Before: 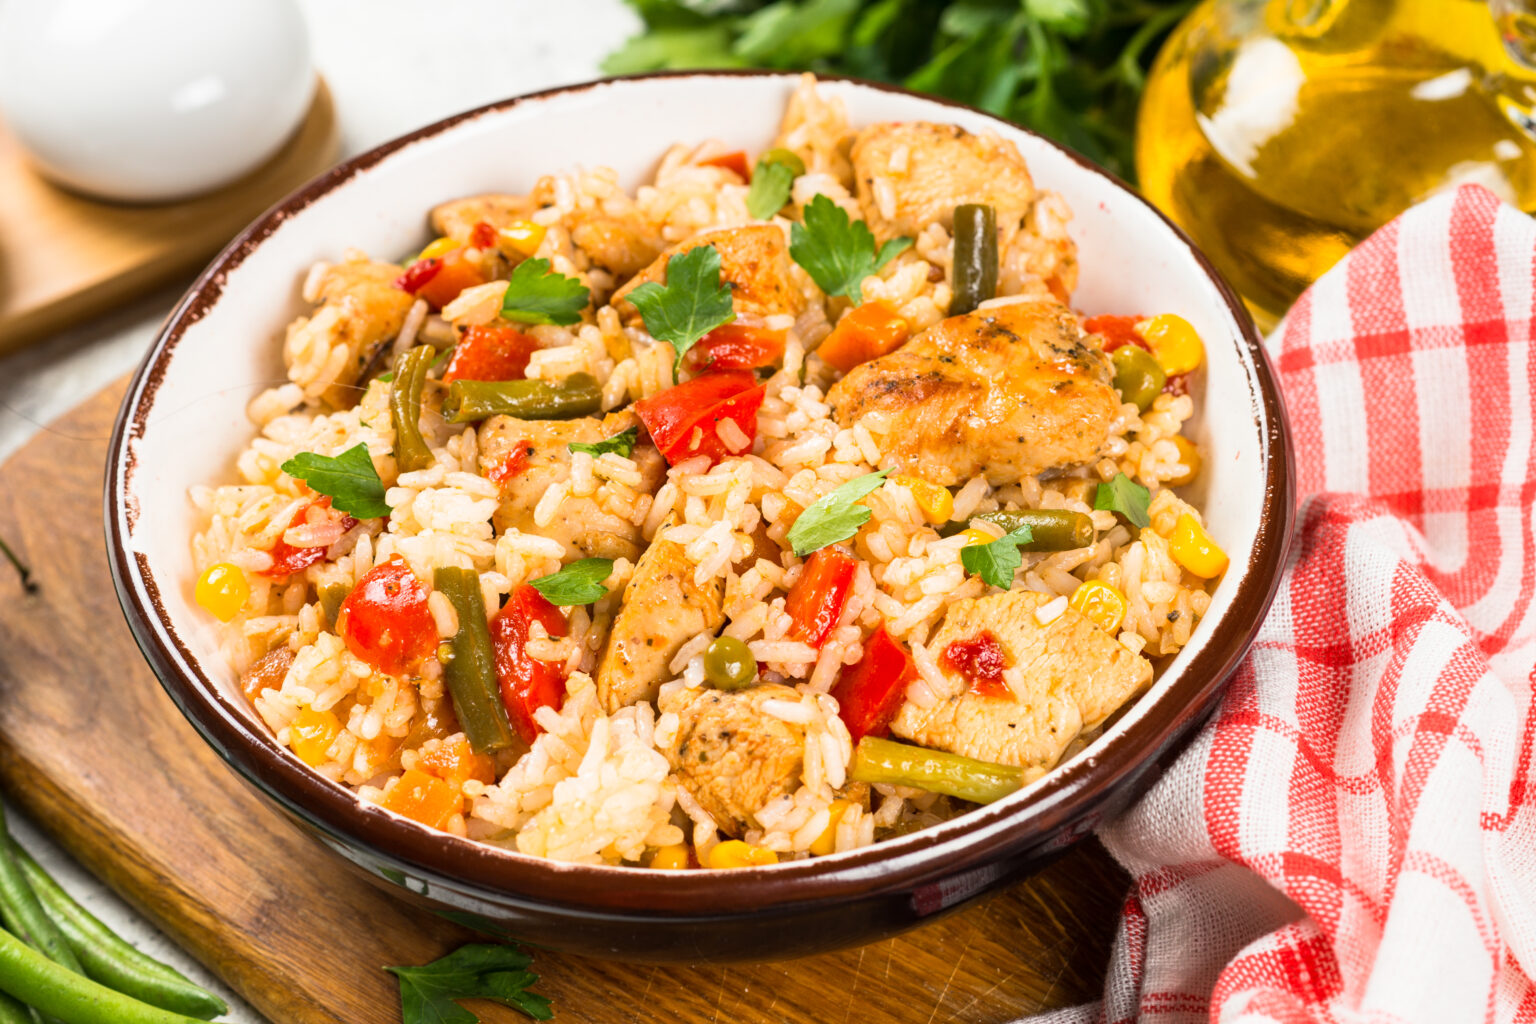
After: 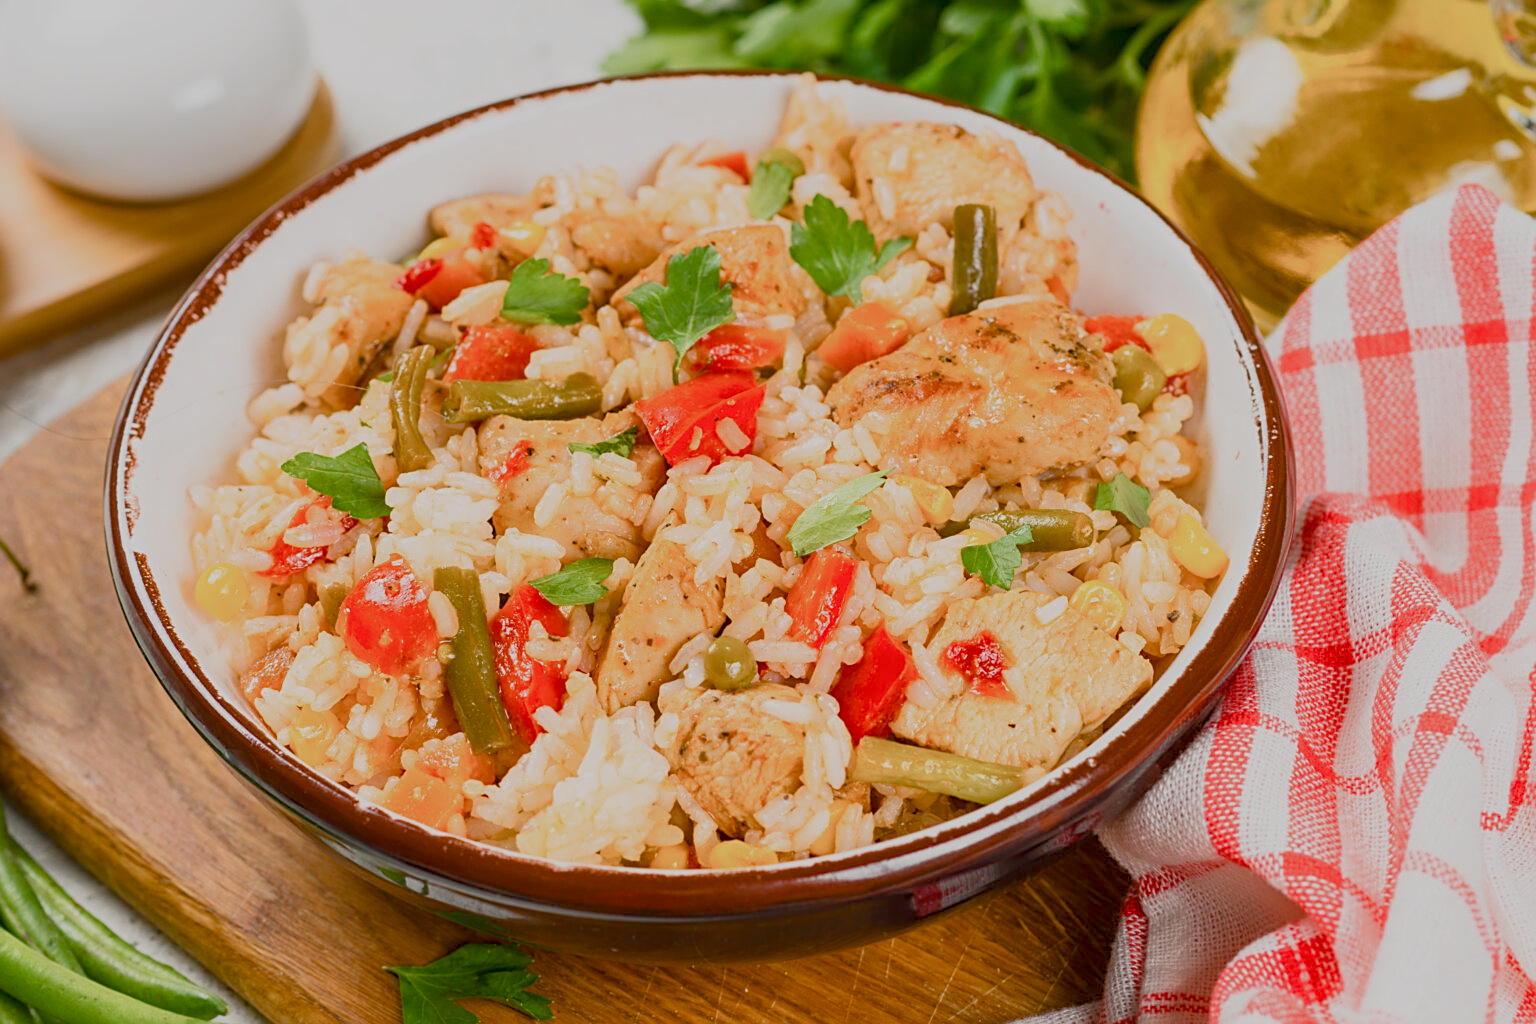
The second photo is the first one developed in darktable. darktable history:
sharpen: on, module defaults
color balance rgb: shadows lift › chroma 1%, shadows lift › hue 113°, highlights gain › chroma 0.2%, highlights gain › hue 333°, perceptual saturation grading › global saturation 20%, perceptual saturation grading › highlights -50%, perceptual saturation grading › shadows 25%, contrast -30%
